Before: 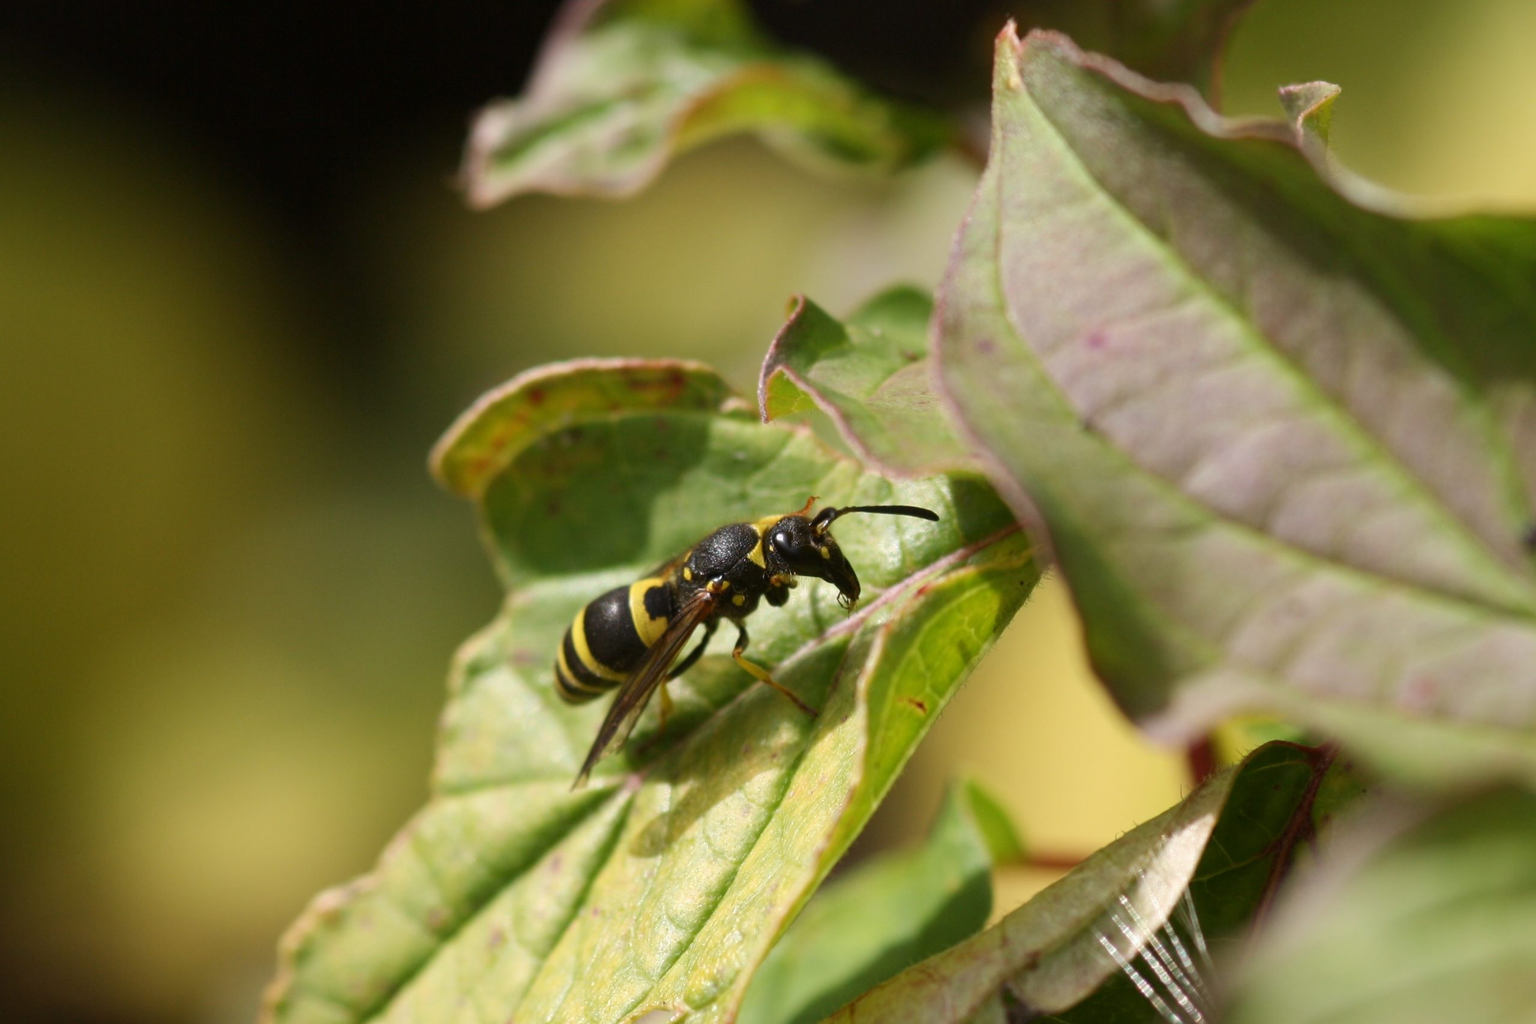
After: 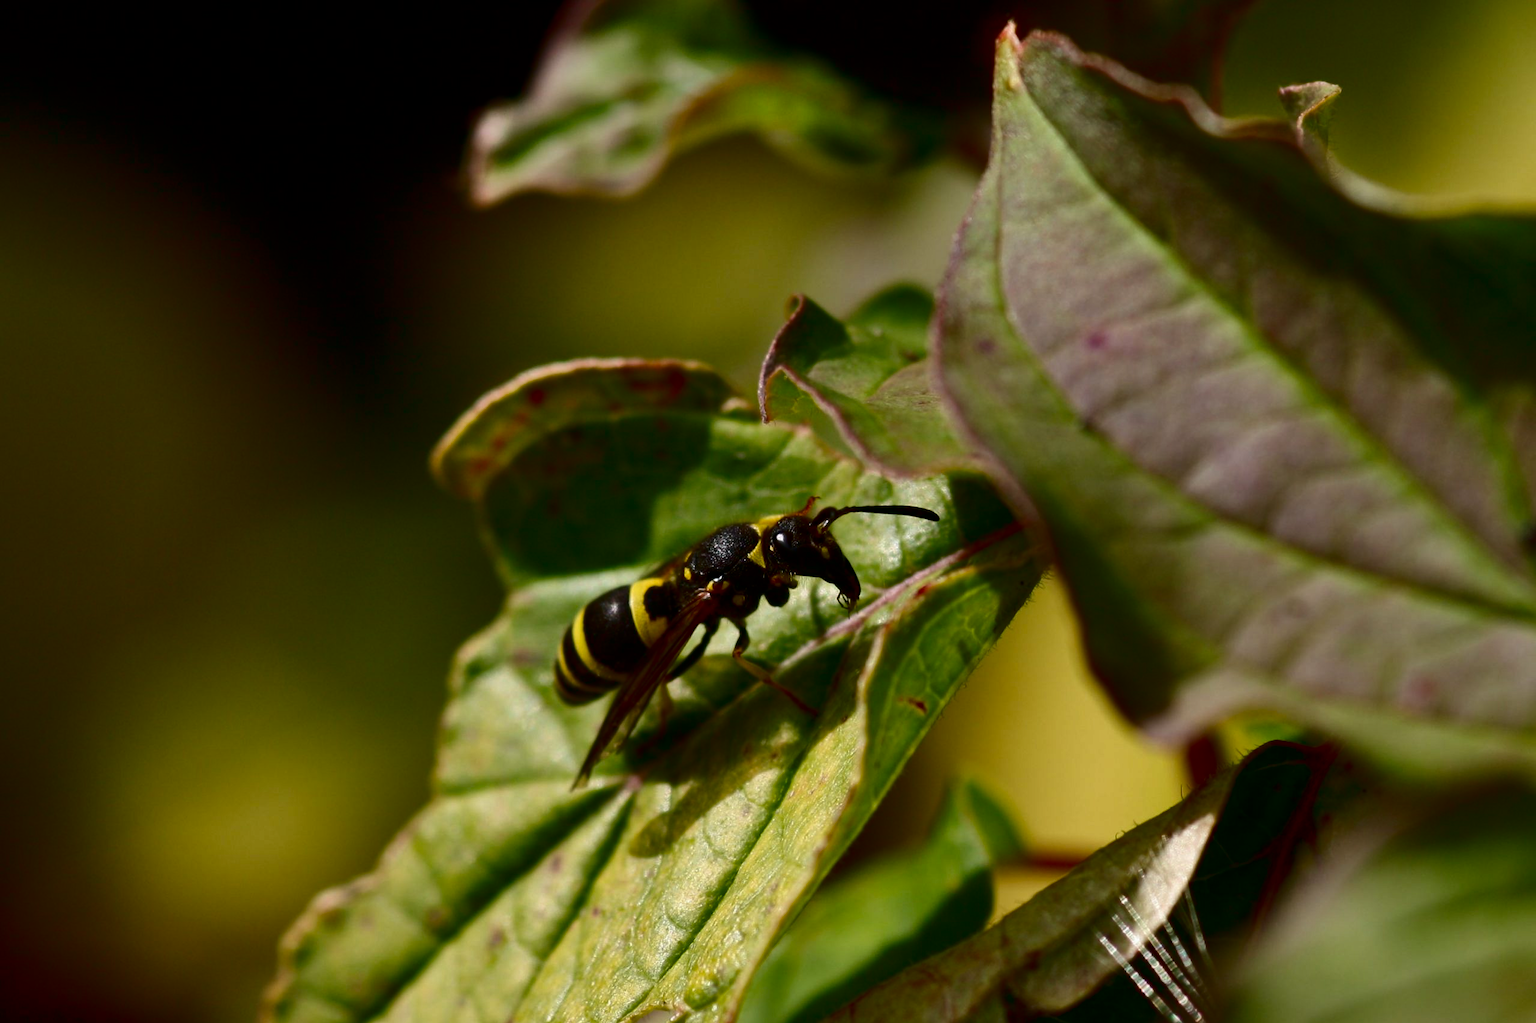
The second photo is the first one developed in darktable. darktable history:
shadows and highlights: shadows 40, highlights -54, highlights color adjustment 46%, low approximation 0.01, soften with gaussian
contrast brightness saturation: contrast 0.09, brightness -0.59, saturation 0.17
